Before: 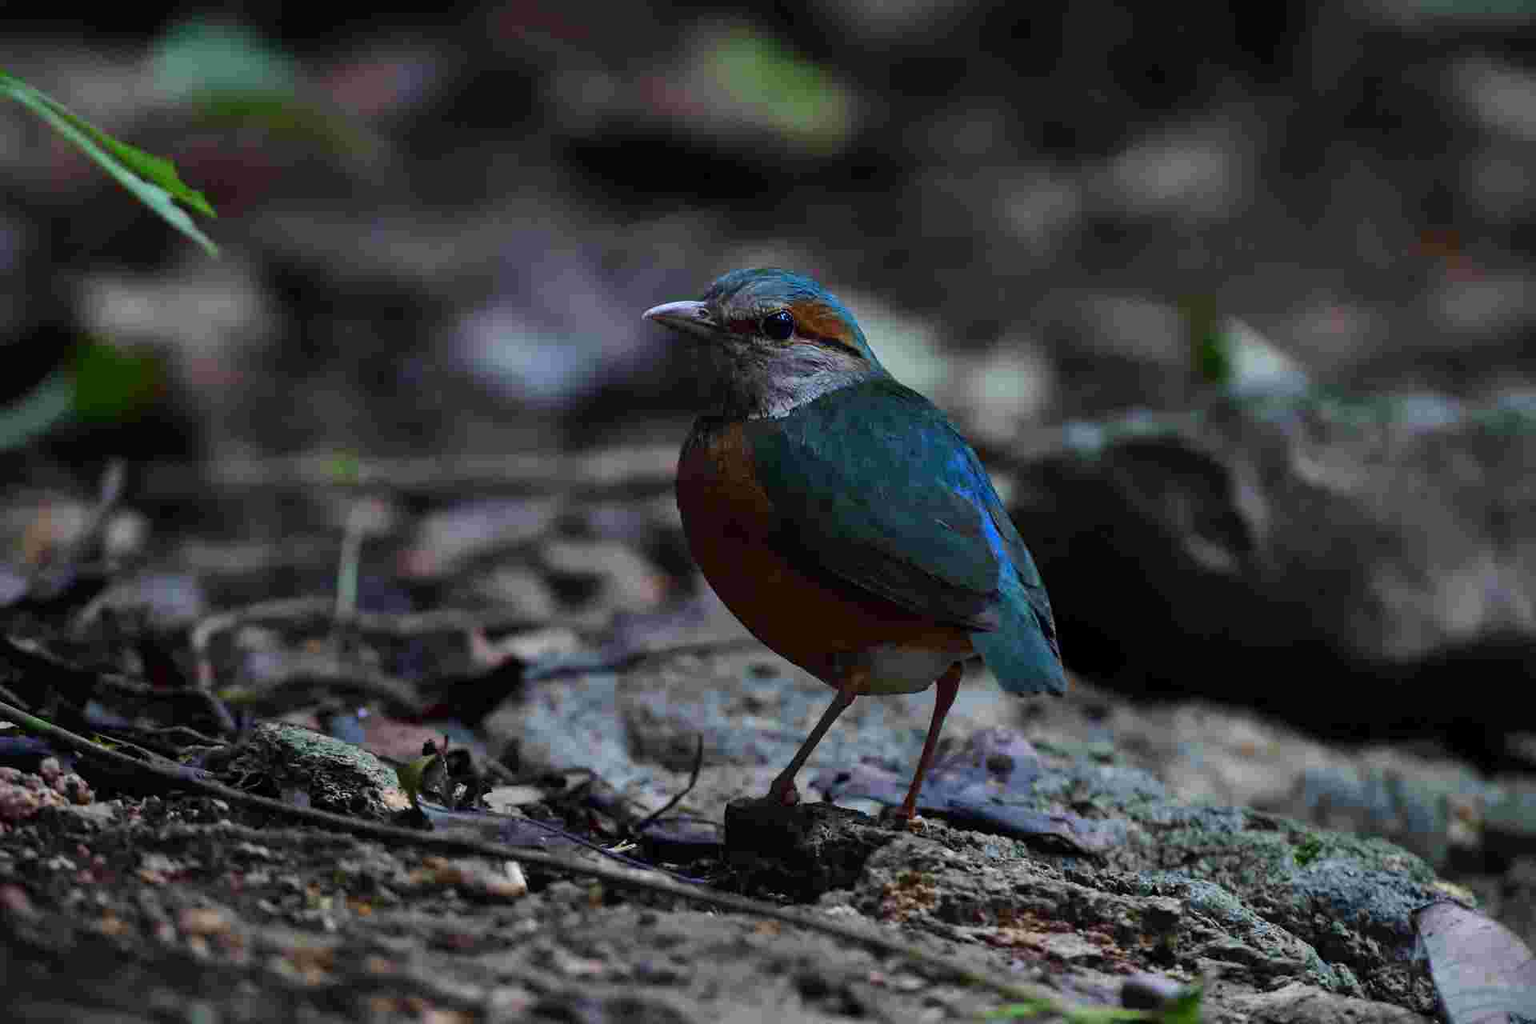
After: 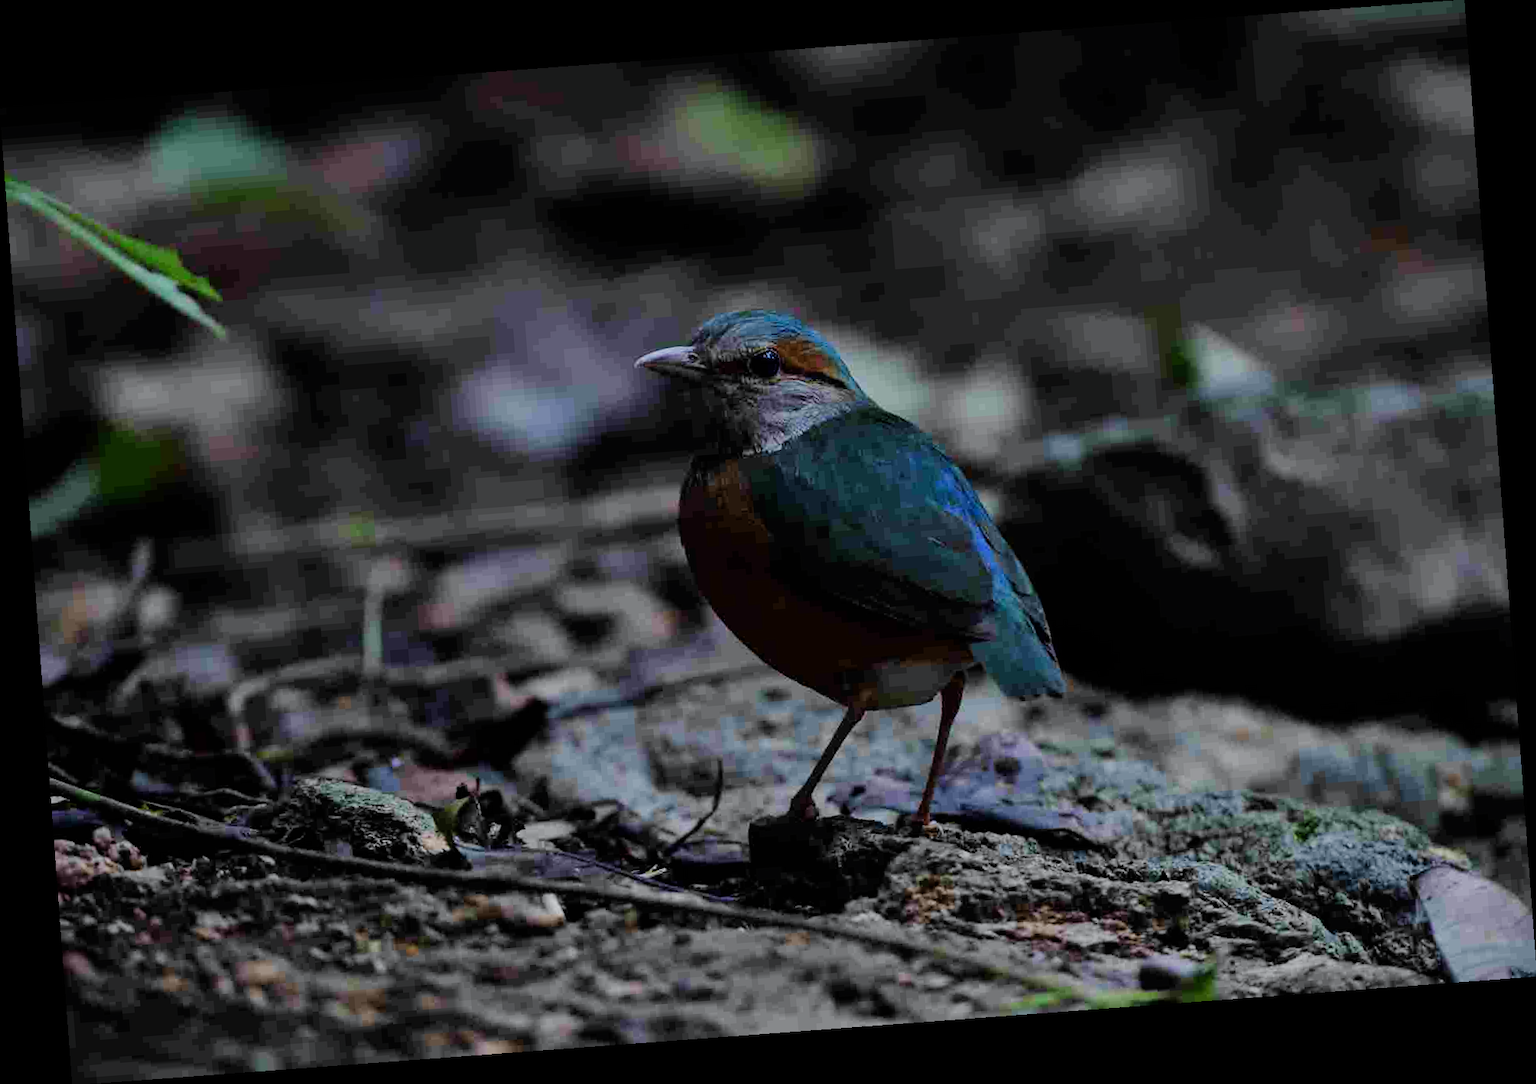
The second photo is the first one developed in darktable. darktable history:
filmic rgb: black relative exposure -7.65 EV, white relative exposure 4.56 EV, hardness 3.61
rotate and perspective: rotation -4.25°, automatic cropping off
white balance: red 0.988, blue 1.017
